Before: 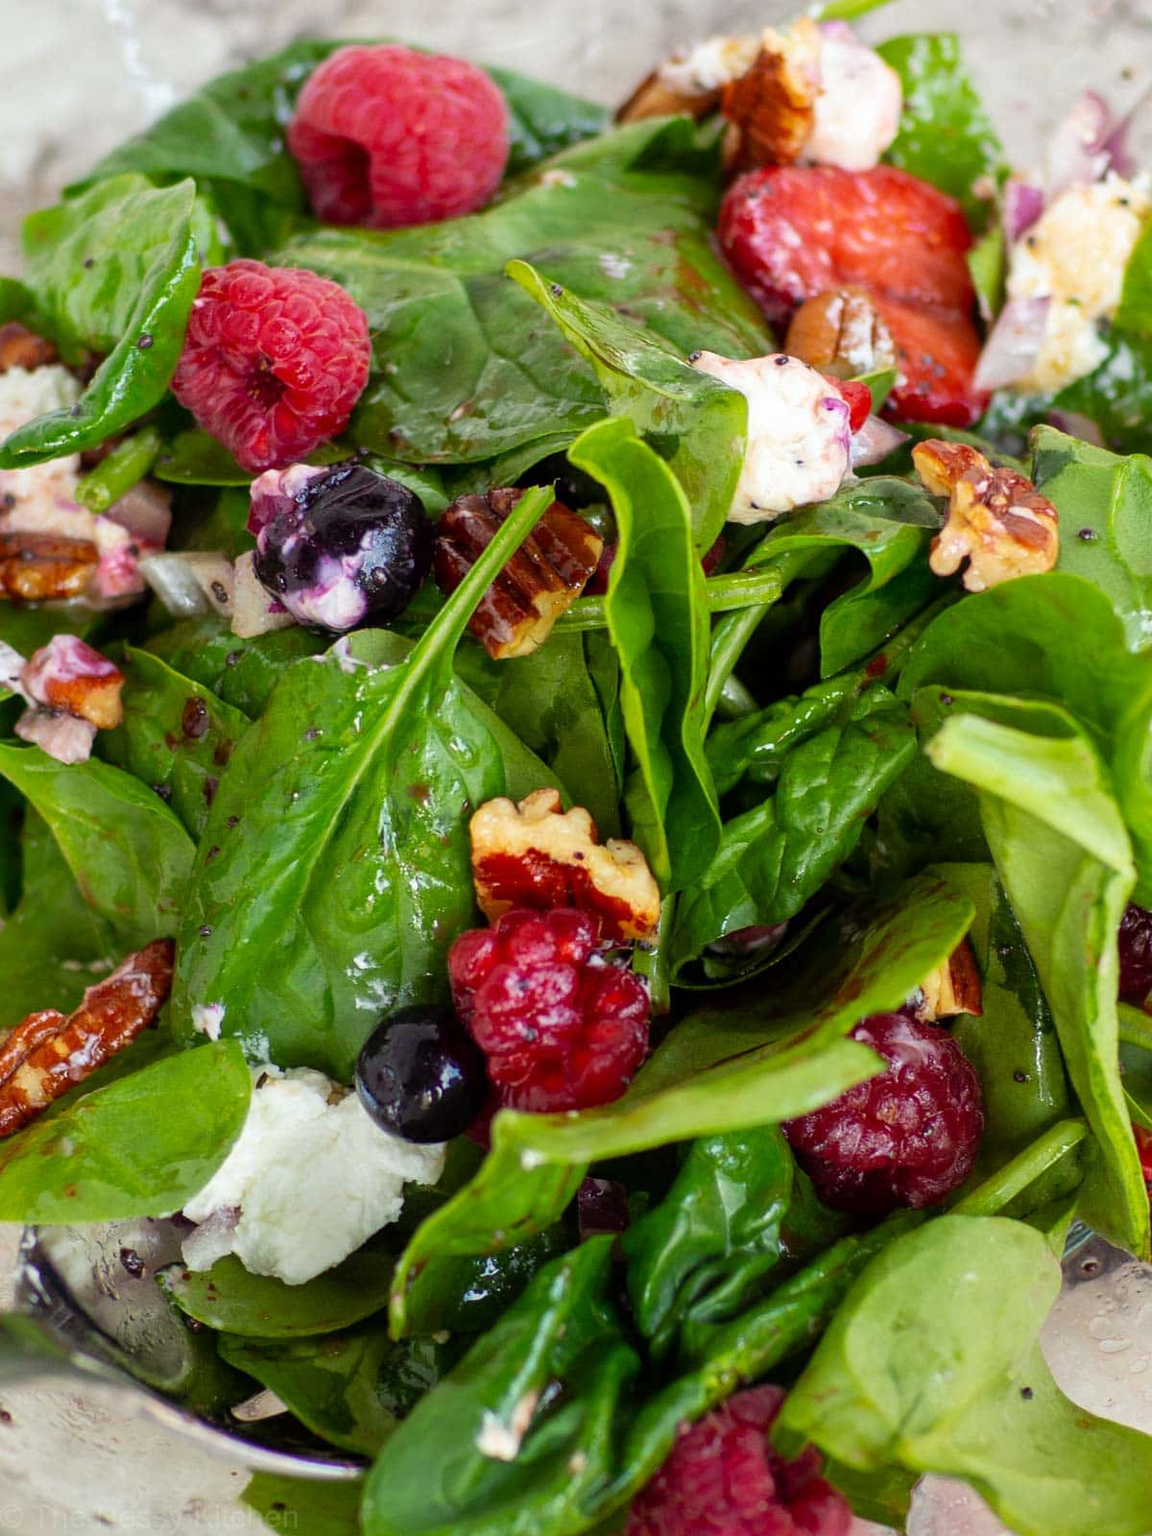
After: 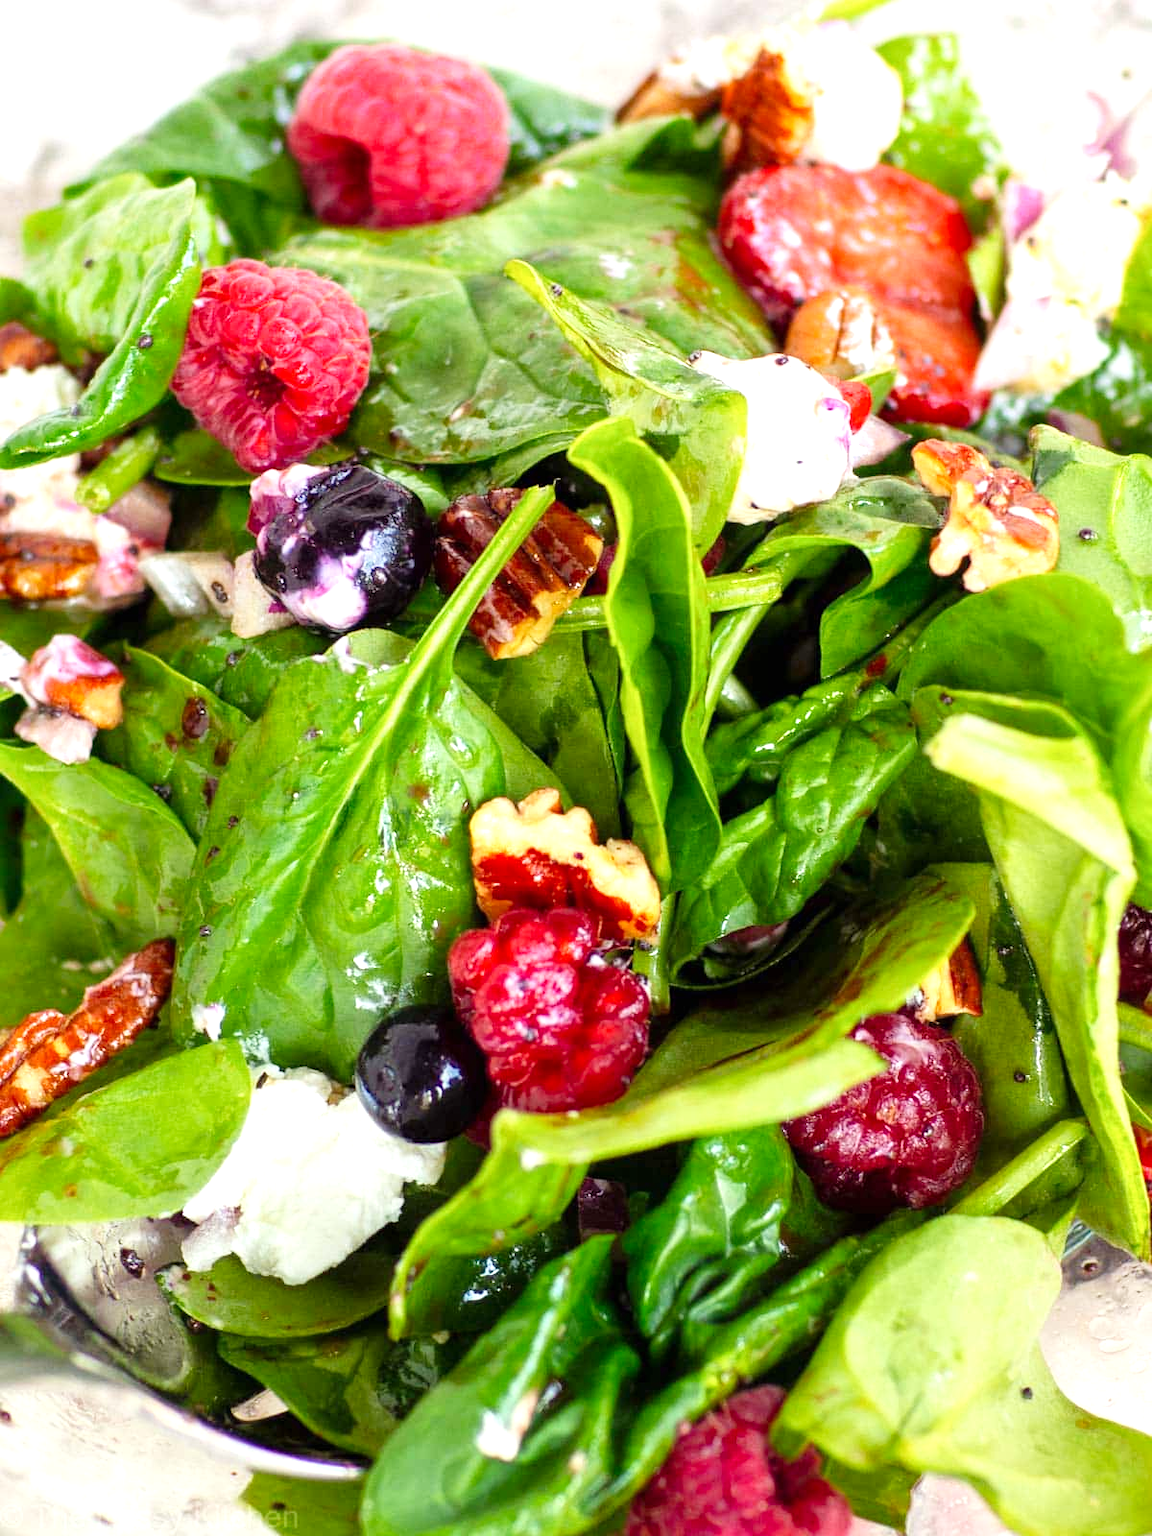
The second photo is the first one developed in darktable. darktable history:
tone curve: curves: ch0 [(0, 0) (0.004, 0.002) (0.02, 0.013) (0.218, 0.218) (0.664, 0.718) (0.832, 0.873) (1, 1)], preserve colors none
exposure: black level correction 0, exposure 0.9 EV, compensate exposure bias true, compensate highlight preservation false
